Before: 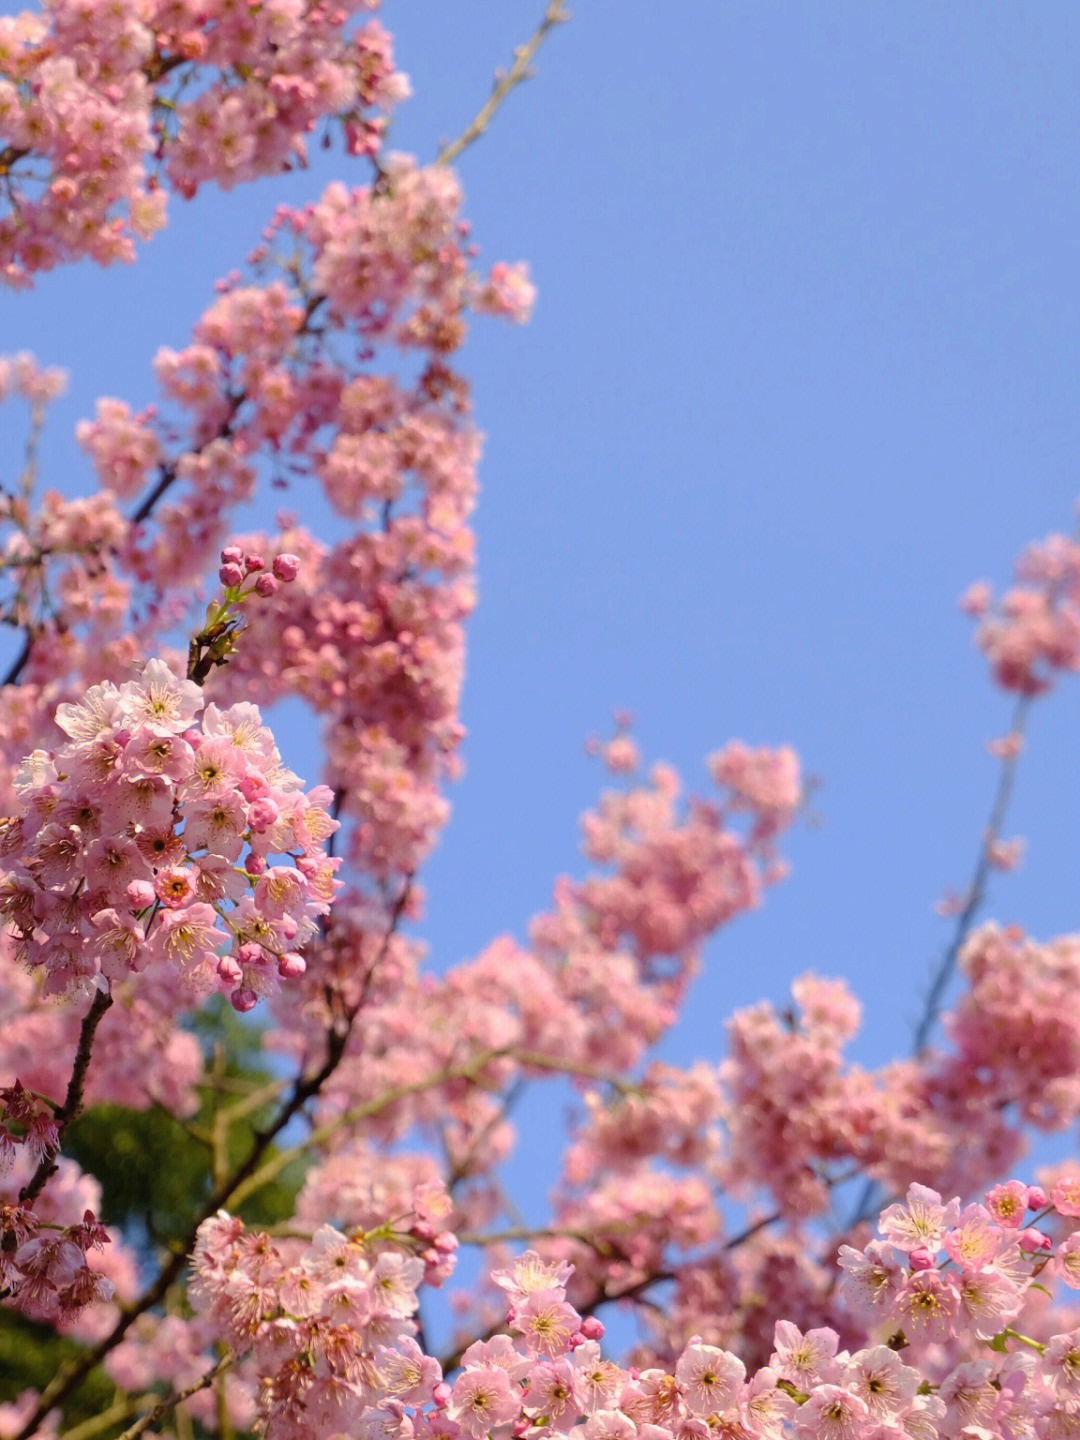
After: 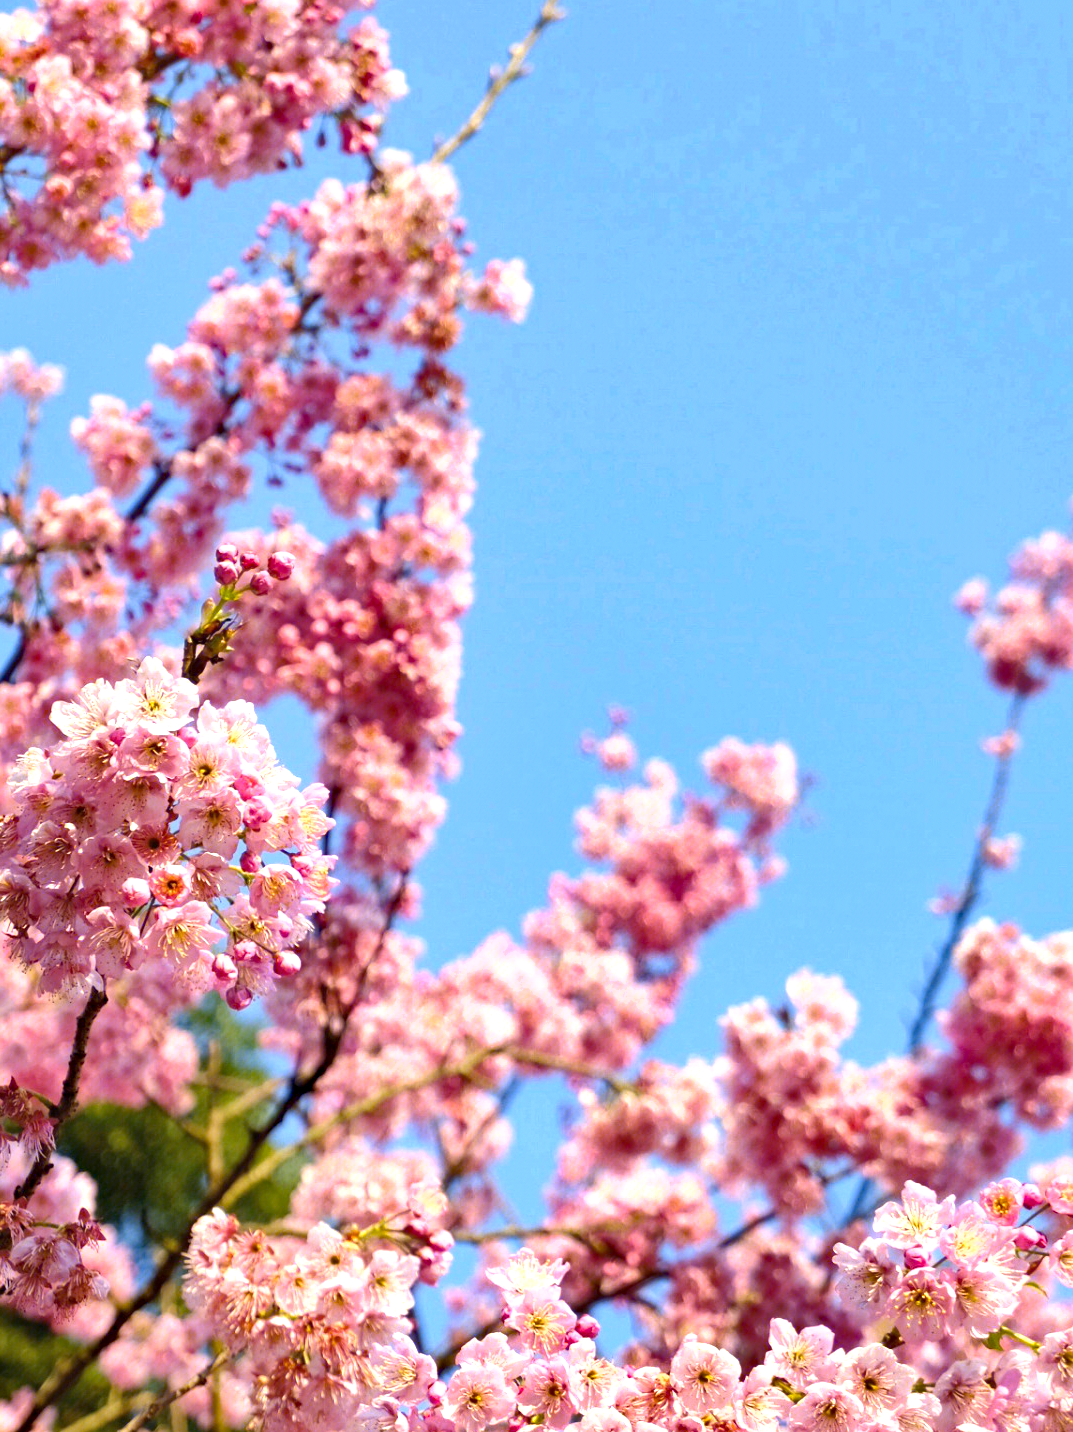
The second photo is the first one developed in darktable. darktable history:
crop and rotate: left 0.614%, top 0.179%, bottom 0.309%
shadows and highlights: white point adjustment 1, soften with gaussian
exposure: exposure 0.95 EV, compensate highlight preservation false
haze removal: compatibility mode true, adaptive false
